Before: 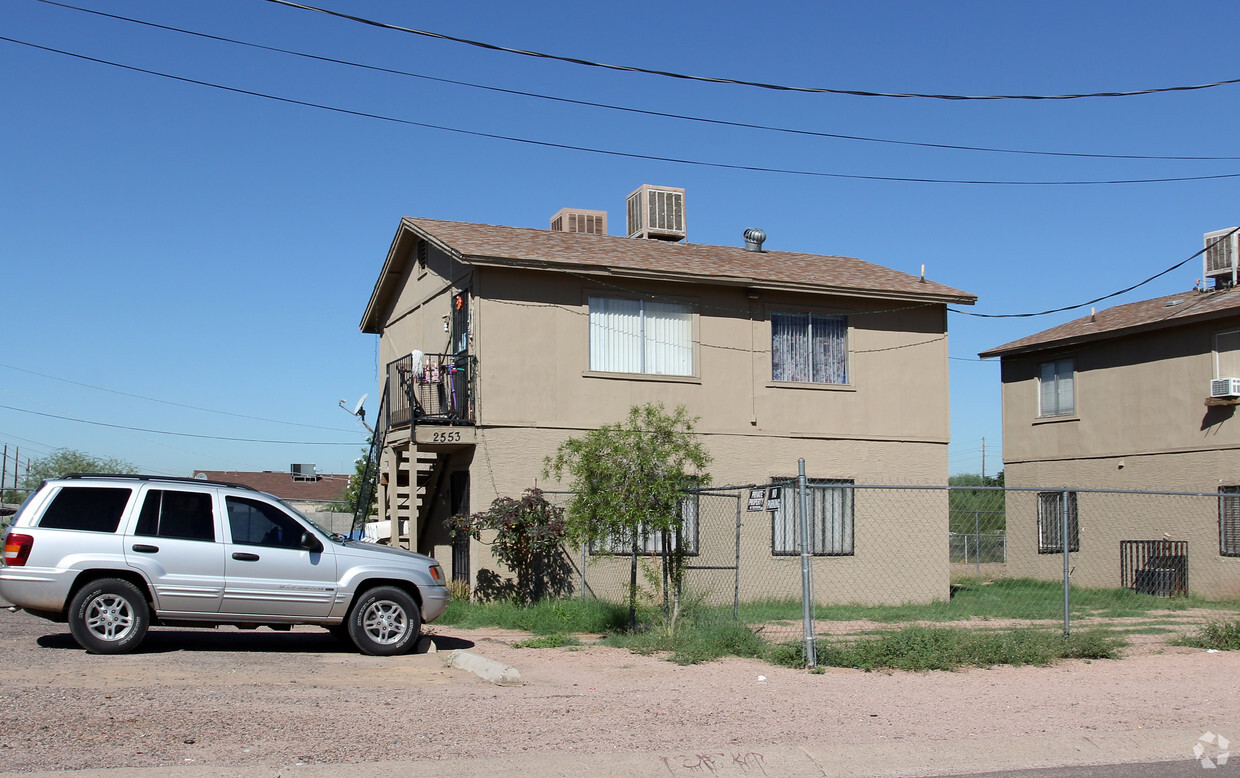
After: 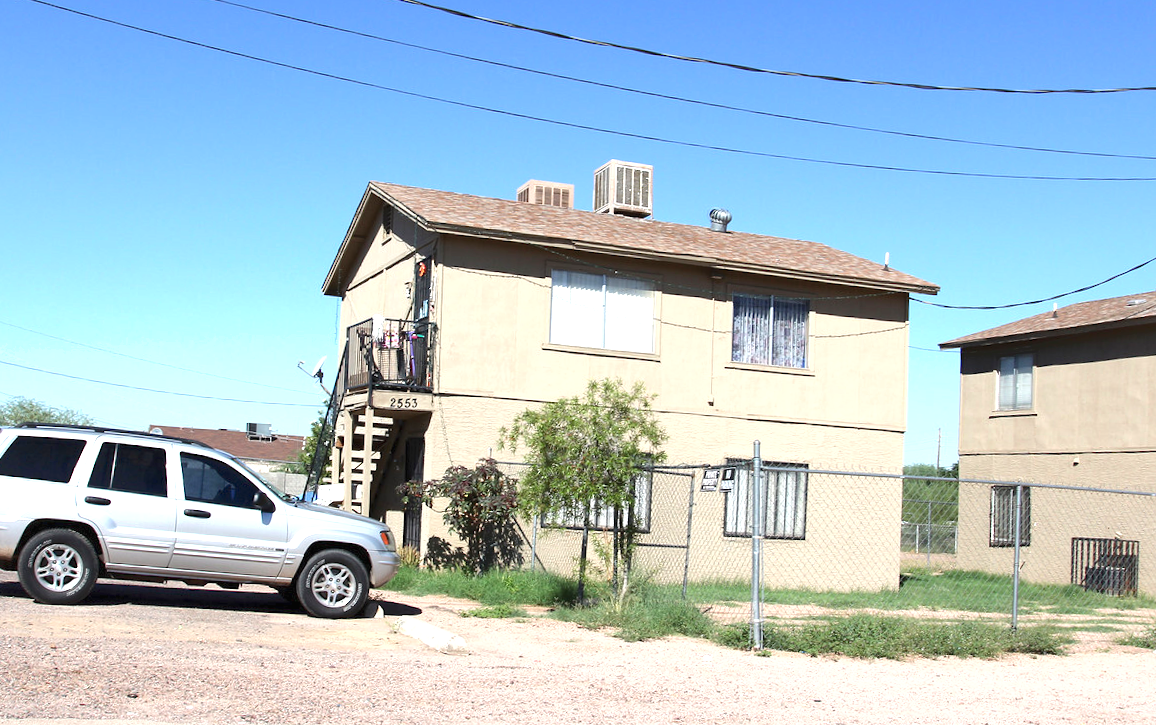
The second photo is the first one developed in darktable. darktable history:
shadows and highlights: shadows 62.43, white point adjustment 0.373, highlights -34.63, compress 83.88%
exposure: black level correction 0, exposure 1.102 EV, compensate highlight preservation false
crop and rotate: angle -2.62°
